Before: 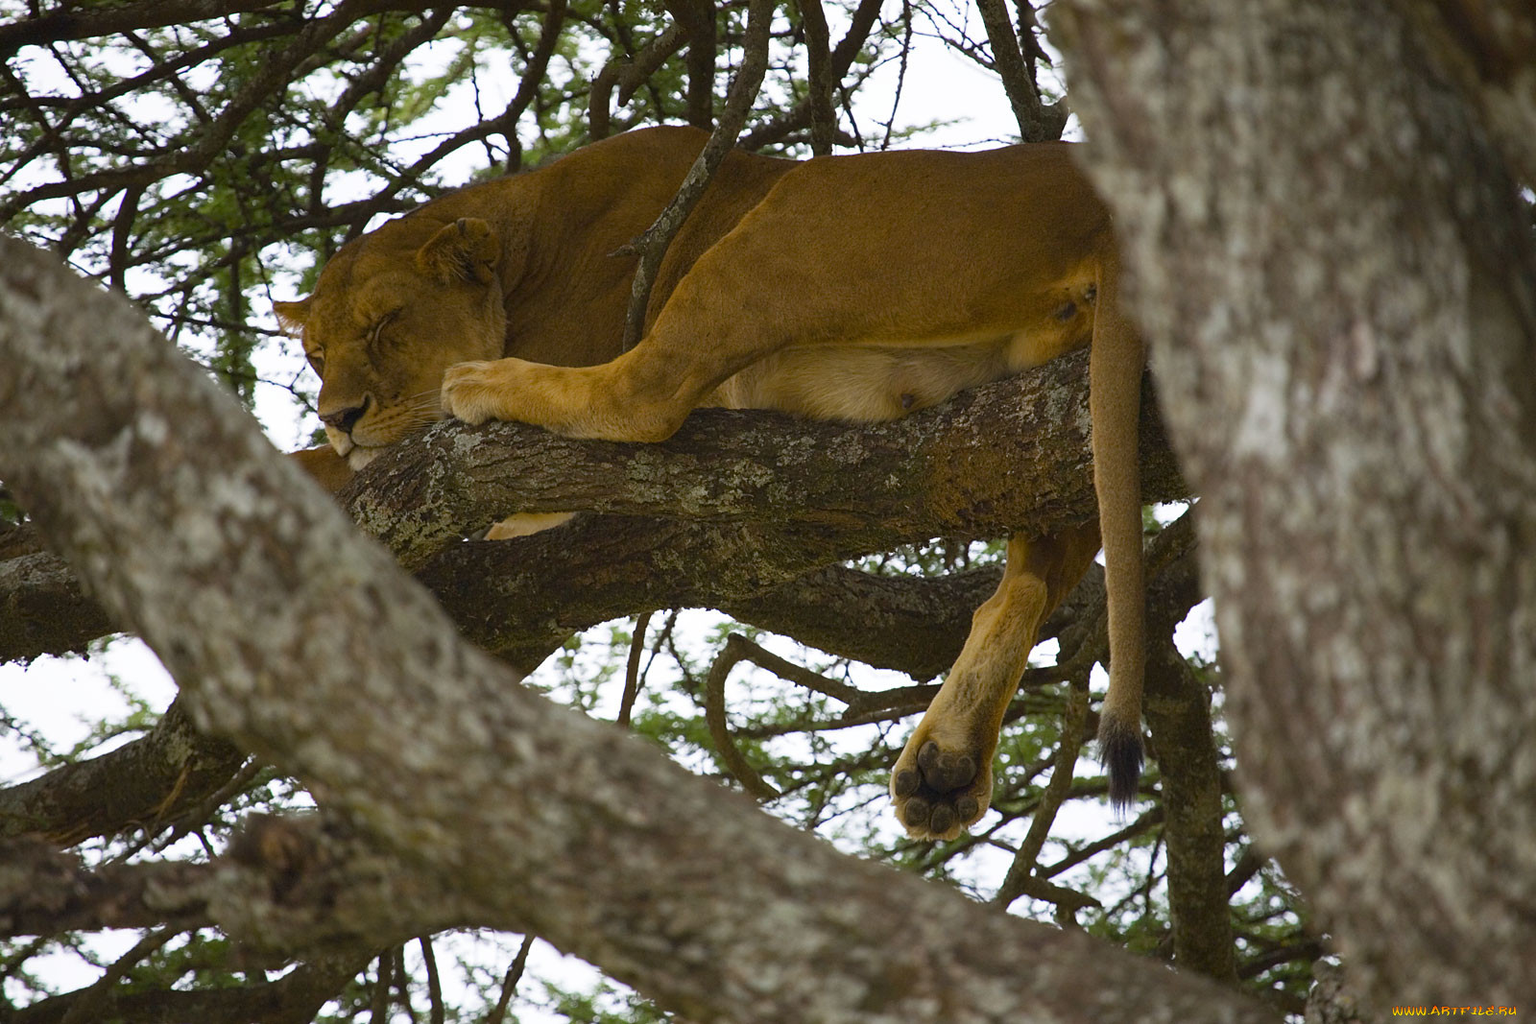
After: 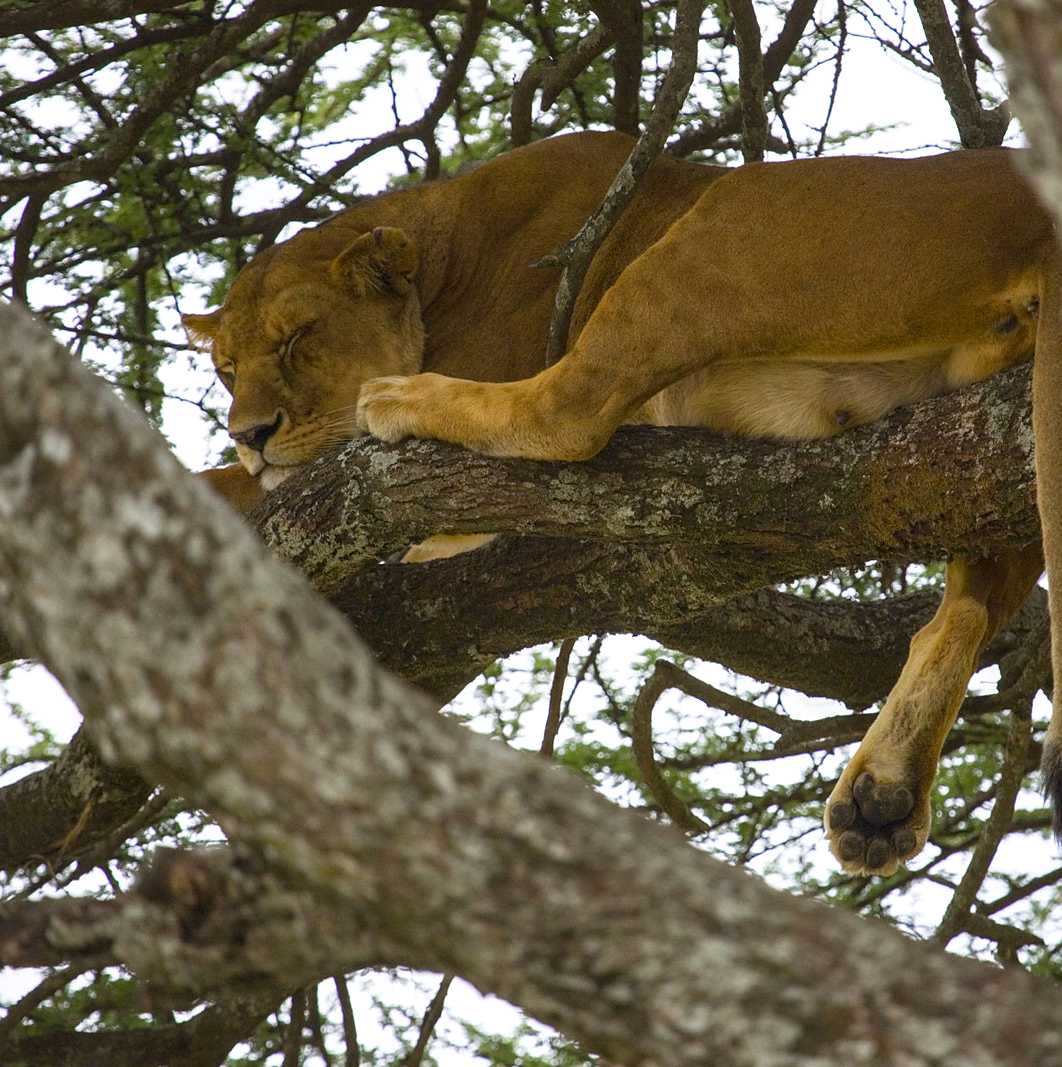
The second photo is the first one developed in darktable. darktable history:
crop and rotate: left 6.491%, right 27.089%
exposure: exposure 0.165 EV, compensate highlight preservation false
local contrast: on, module defaults
